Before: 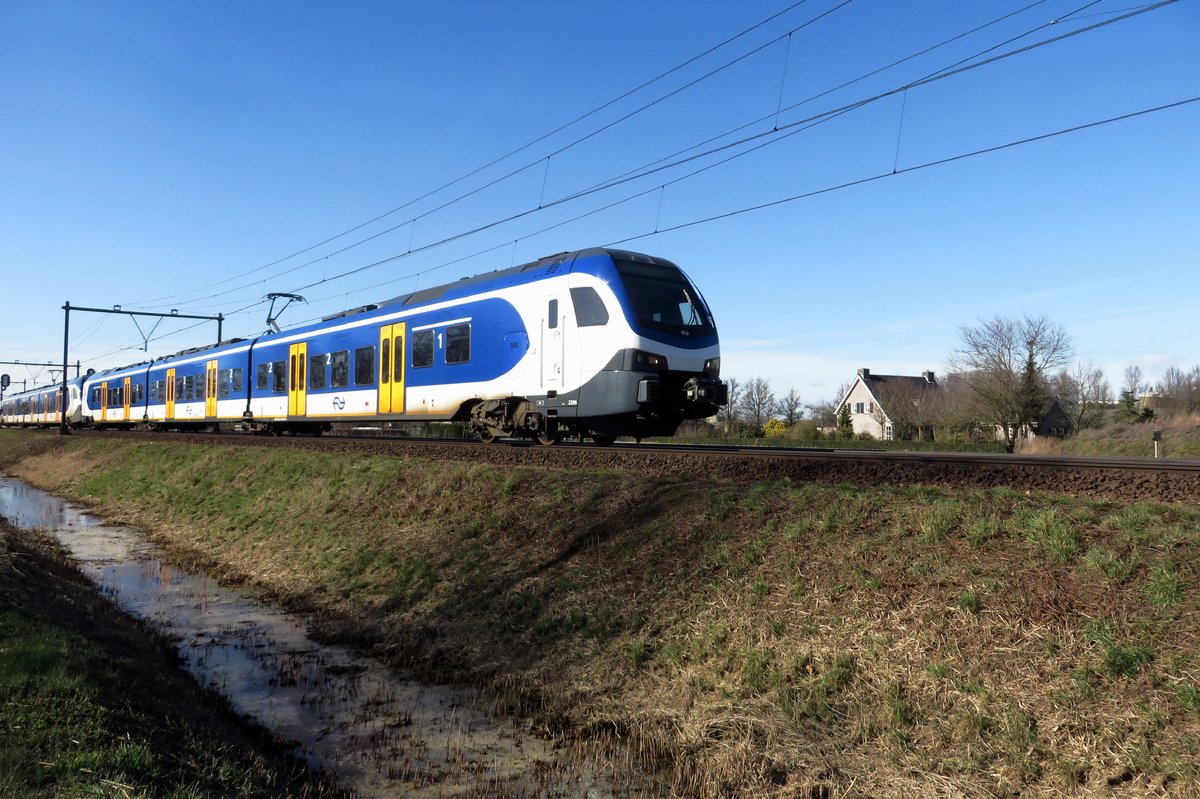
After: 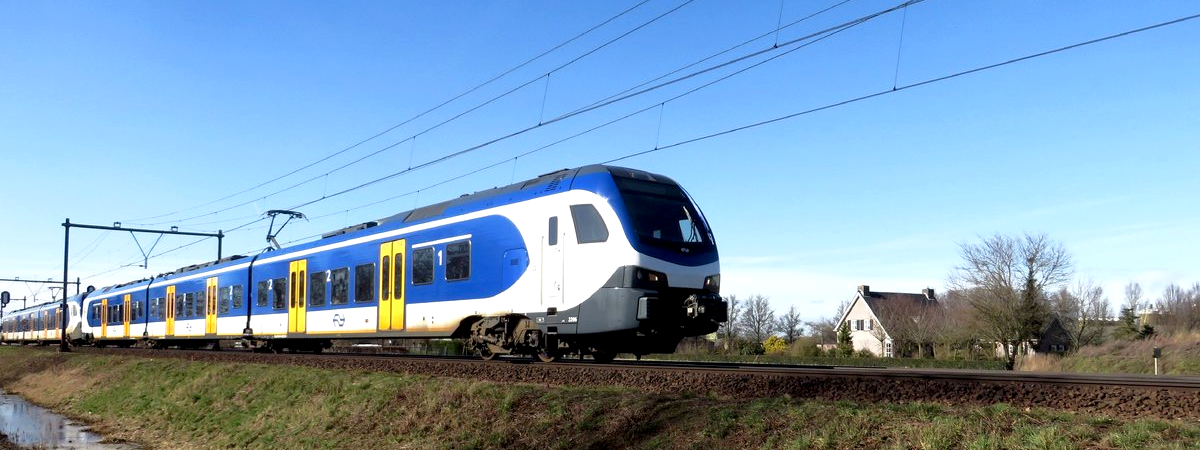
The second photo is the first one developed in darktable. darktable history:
tone equalizer: mask exposure compensation -0.486 EV
crop and rotate: top 10.512%, bottom 33.05%
exposure: black level correction 0.005, exposure 0.282 EV, compensate highlight preservation false
